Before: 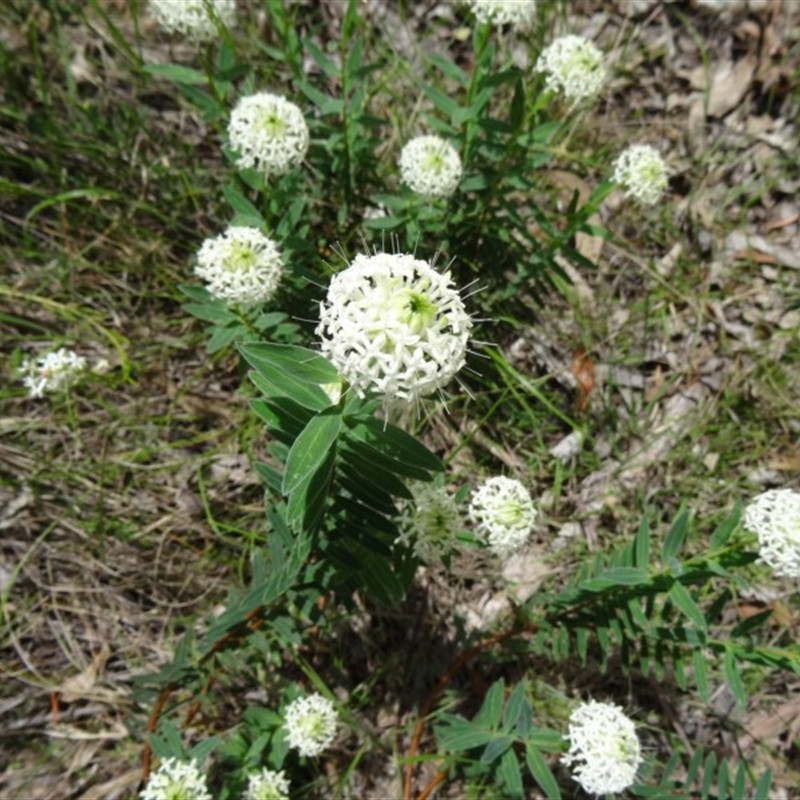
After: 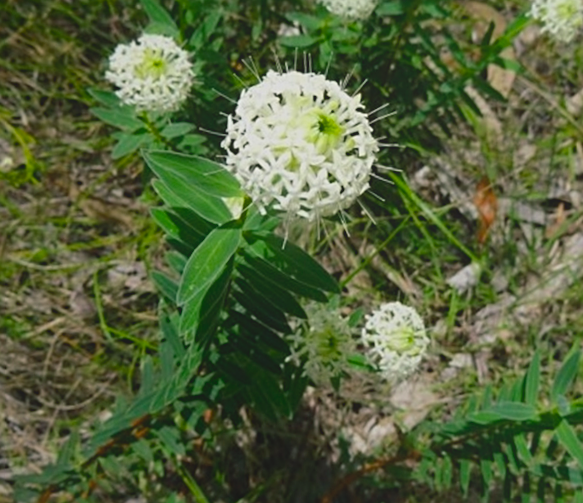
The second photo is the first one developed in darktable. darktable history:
color balance rgb: shadows lift › luminance -7.822%, shadows lift › chroma 2.385%, shadows lift › hue 164.64°, perceptual saturation grading › global saturation 25.598%
crop and rotate: angle -4.14°, left 9.862%, top 20.786%, right 12.138%, bottom 11.926%
sharpen: on, module defaults
local contrast: detail 70%
